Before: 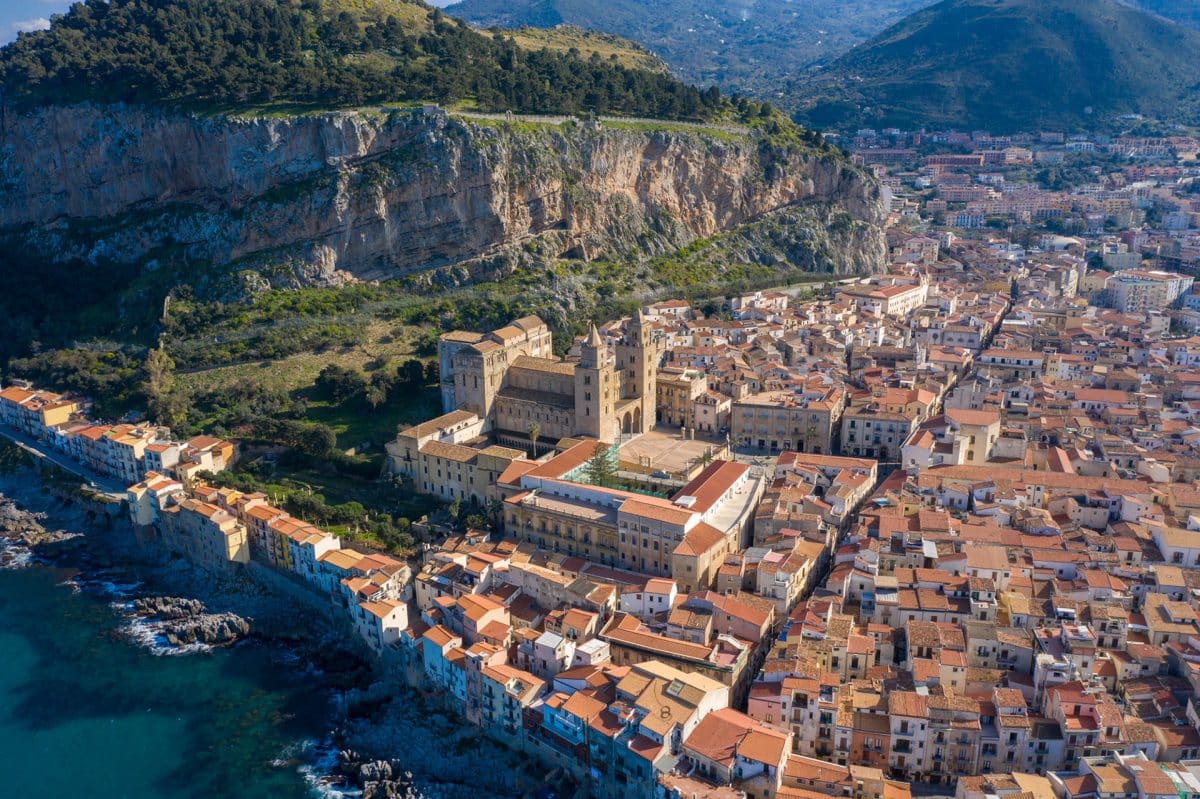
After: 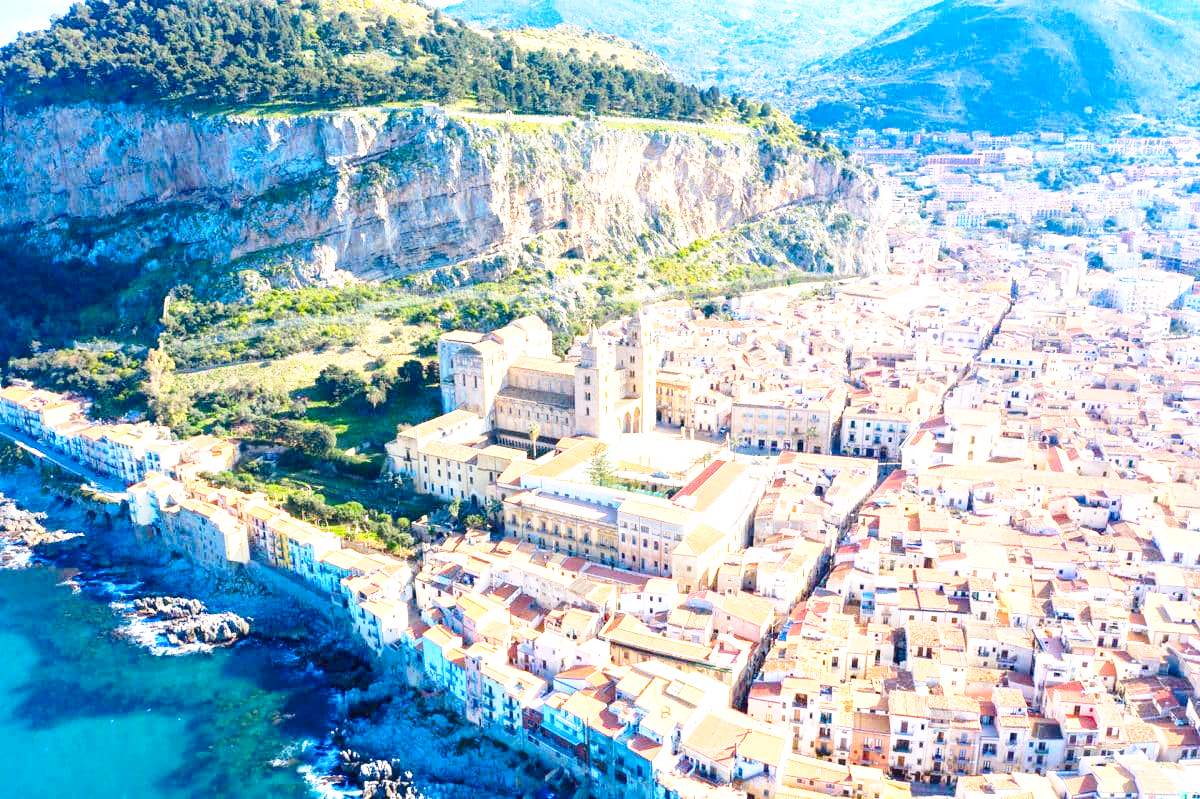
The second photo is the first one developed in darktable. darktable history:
exposure: black level correction 0, exposure 1.9 EV, compensate highlight preservation false
contrast brightness saturation: contrast 0.04, saturation 0.16
base curve: curves: ch0 [(0, 0) (0.028, 0.03) (0.121, 0.232) (0.46, 0.748) (0.859, 0.968) (1, 1)], preserve colors none
